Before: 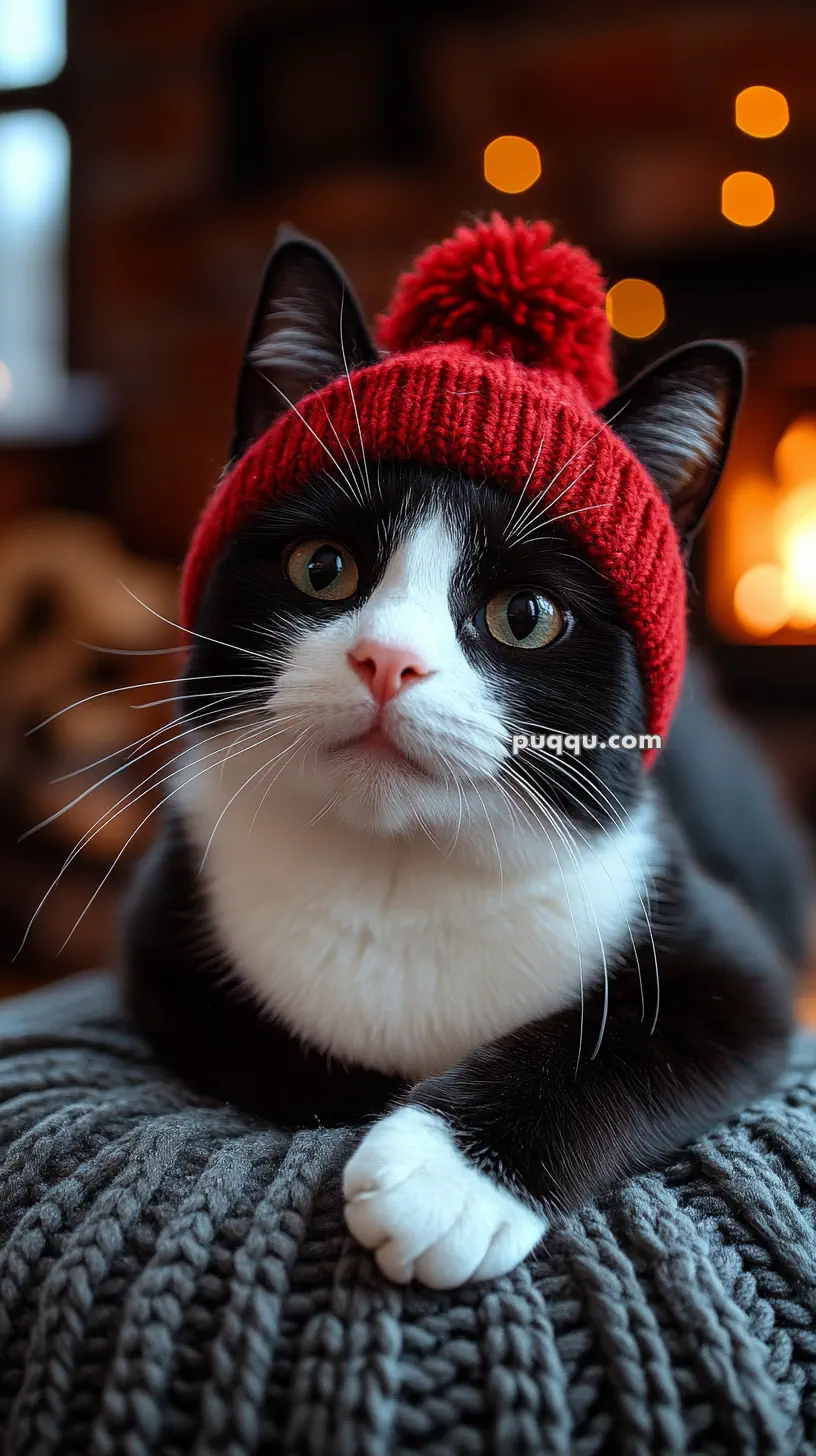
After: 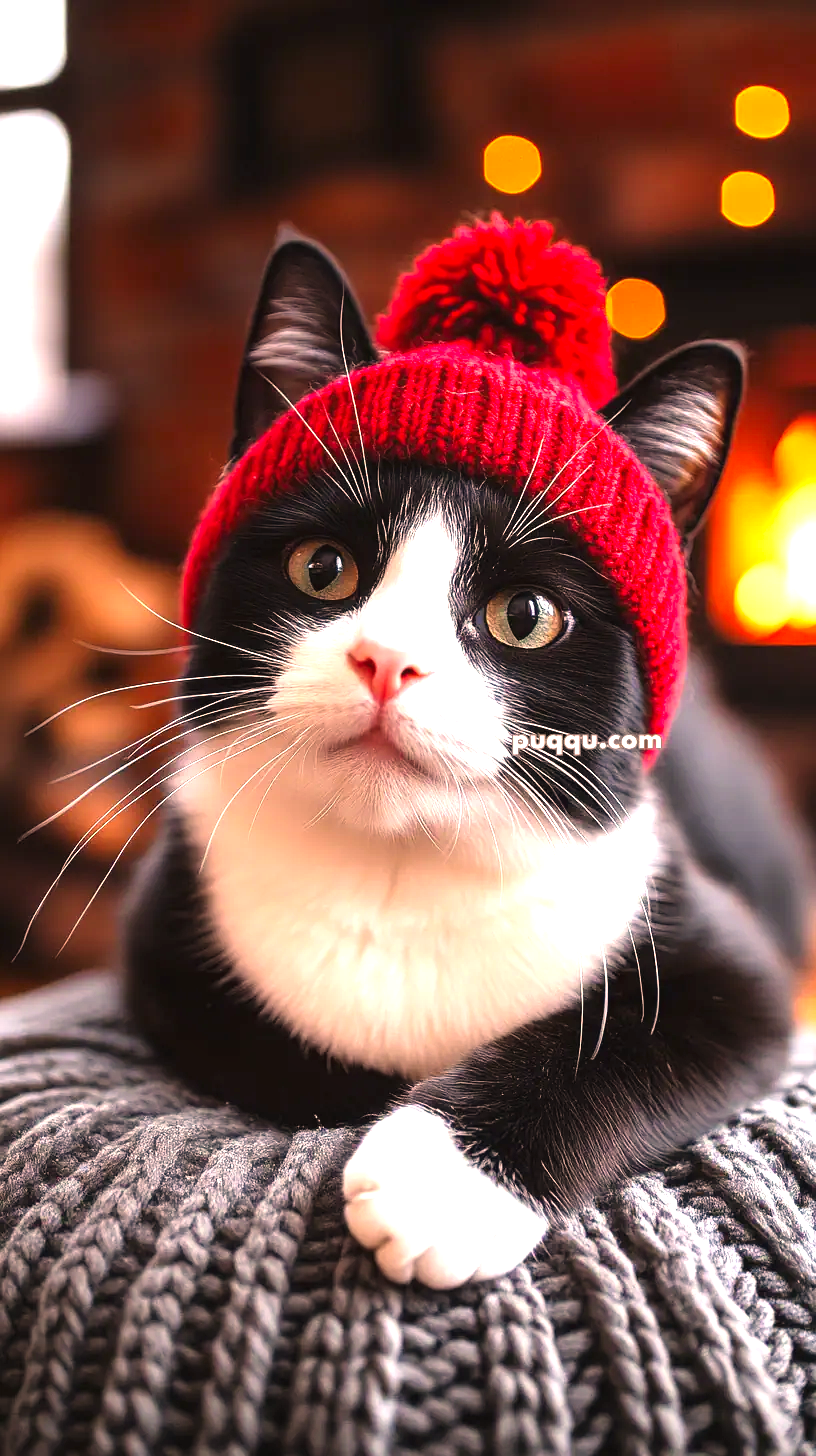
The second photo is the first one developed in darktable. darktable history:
exposure: black level correction -0.002, exposure 1.33 EV, compensate highlight preservation false
tone equalizer: -8 EV -0.451 EV, -7 EV -0.424 EV, -6 EV -0.315 EV, -5 EV -0.198 EV, -3 EV 0.204 EV, -2 EV 0.322 EV, -1 EV 0.38 EV, +0 EV 0.414 EV
color correction: highlights a* 22.38, highlights b* 21.49
